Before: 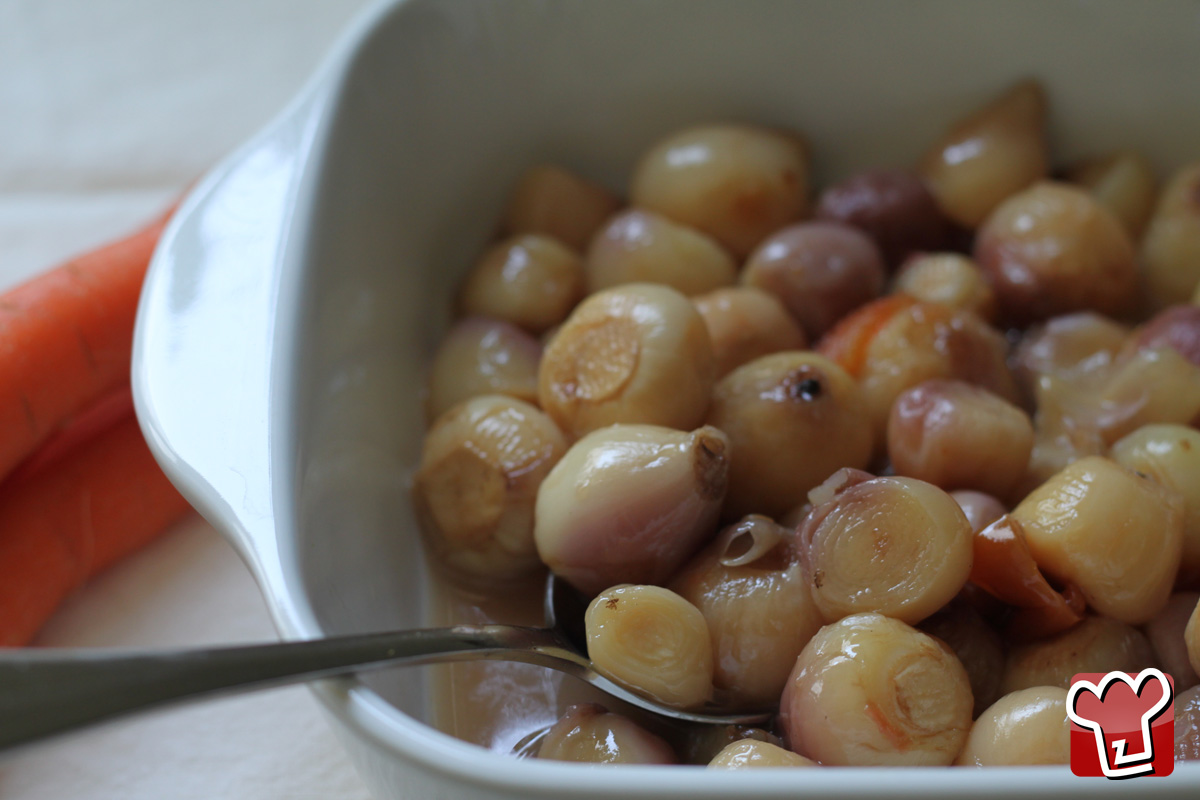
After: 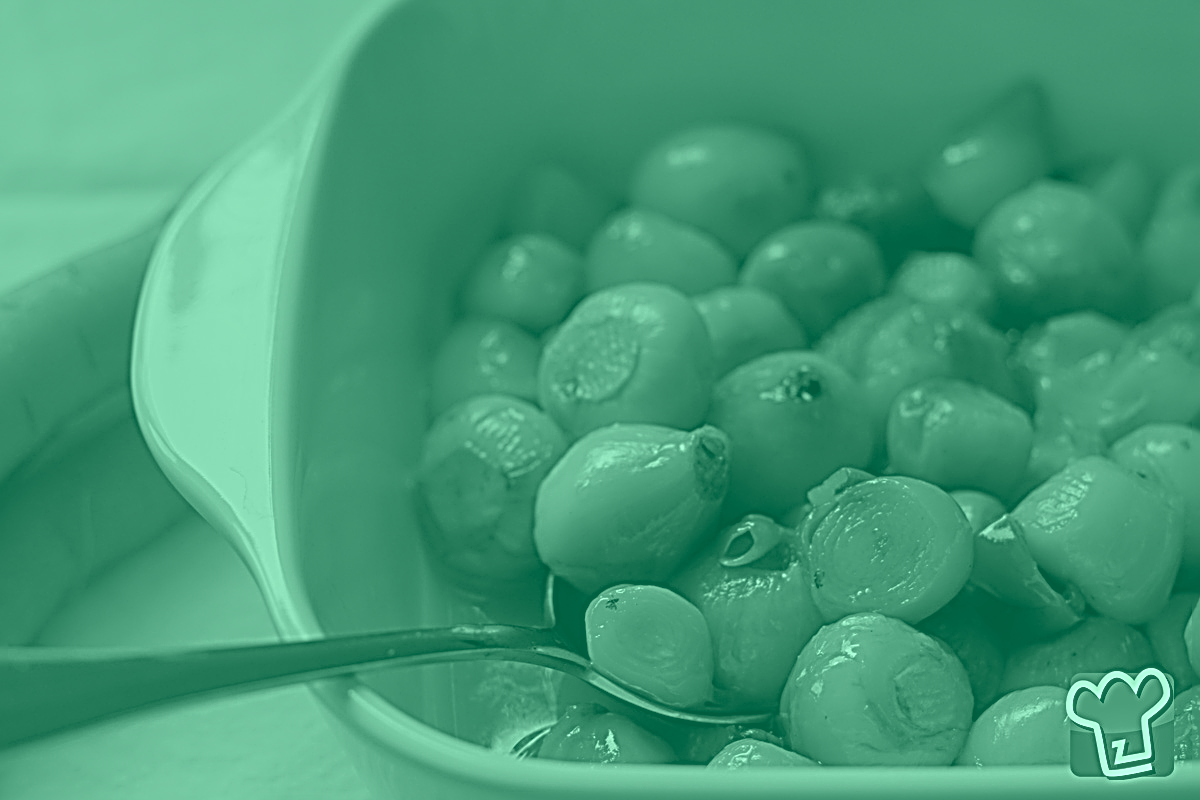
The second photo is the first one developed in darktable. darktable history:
sharpen: radius 3.158, amount 1.731
tone equalizer: on, module defaults
contrast brightness saturation: contrast -0.02, brightness -0.01, saturation 0.03
colorize: hue 147.6°, saturation 65%, lightness 21.64%
local contrast: on, module defaults
